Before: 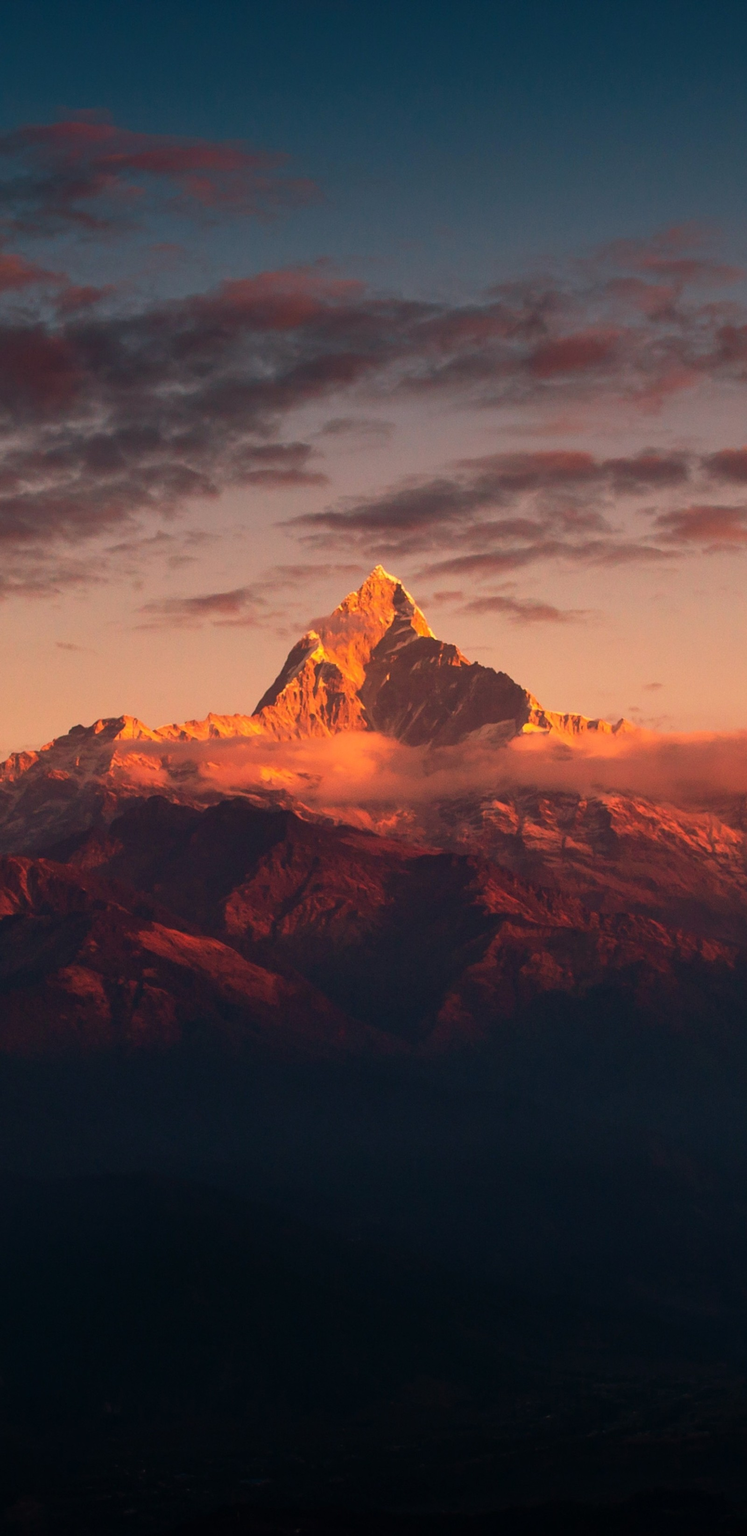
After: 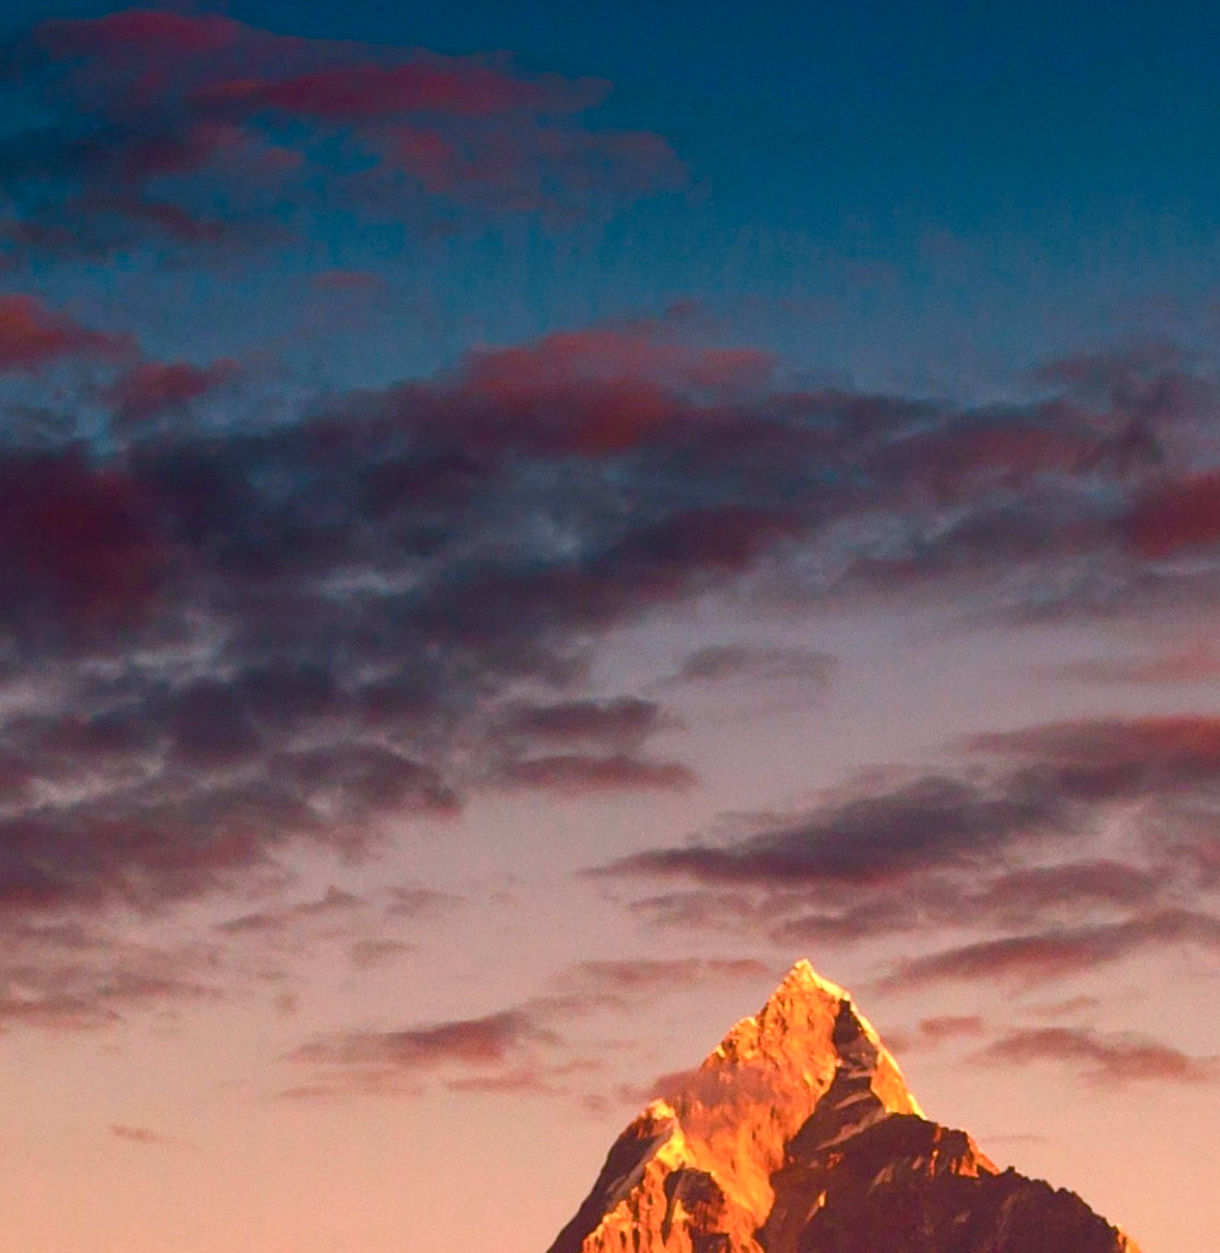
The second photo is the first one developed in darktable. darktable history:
crop: left 0.579%, top 7.627%, right 23.167%, bottom 54.275%
color correction: highlights a* -9.73, highlights b* -21.22
color balance rgb: shadows lift › chroma 3%, shadows lift › hue 240.84°, highlights gain › chroma 3%, highlights gain › hue 73.2°, global offset › luminance -0.5%, perceptual saturation grading › global saturation 20%, perceptual saturation grading › highlights -25%, perceptual saturation grading › shadows 50%, global vibrance 25.26%
tone equalizer: -8 EV -0.417 EV, -7 EV -0.389 EV, -6 EV -0.333 EV, -5 EV -0.222 EV, -3 EV 0.222 EV, -2 EV 0.333 EV, -1 EV 0.389 EV, +0 EV 0.417 EV, edges refinement/feathering 500, mask exposure compensation -1.57 EV, preserve details no
